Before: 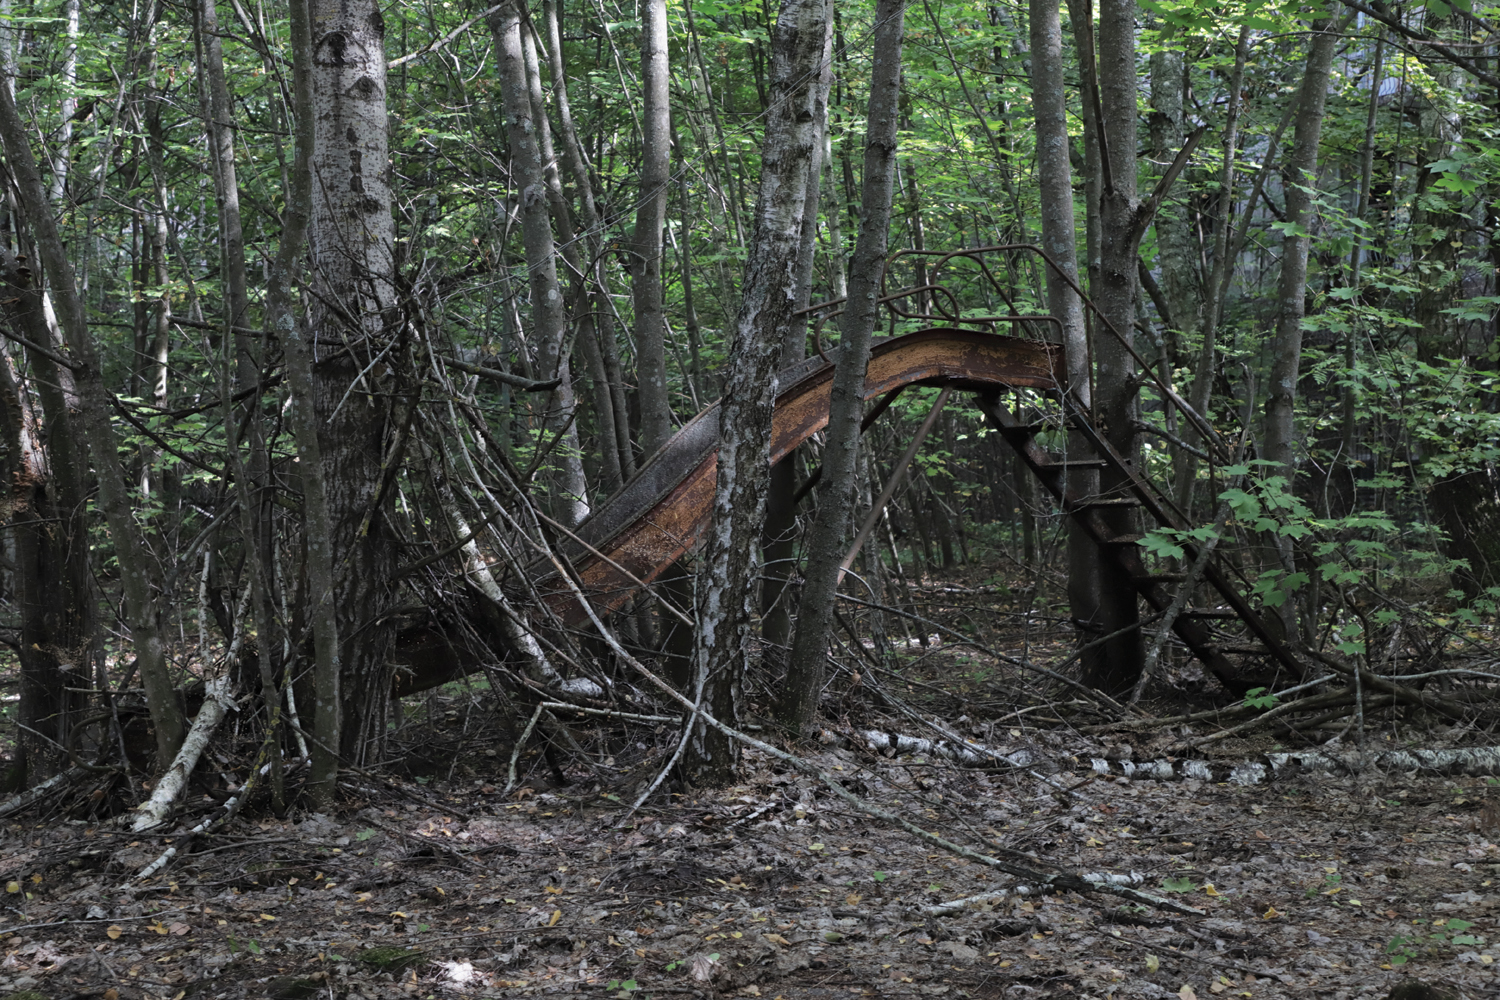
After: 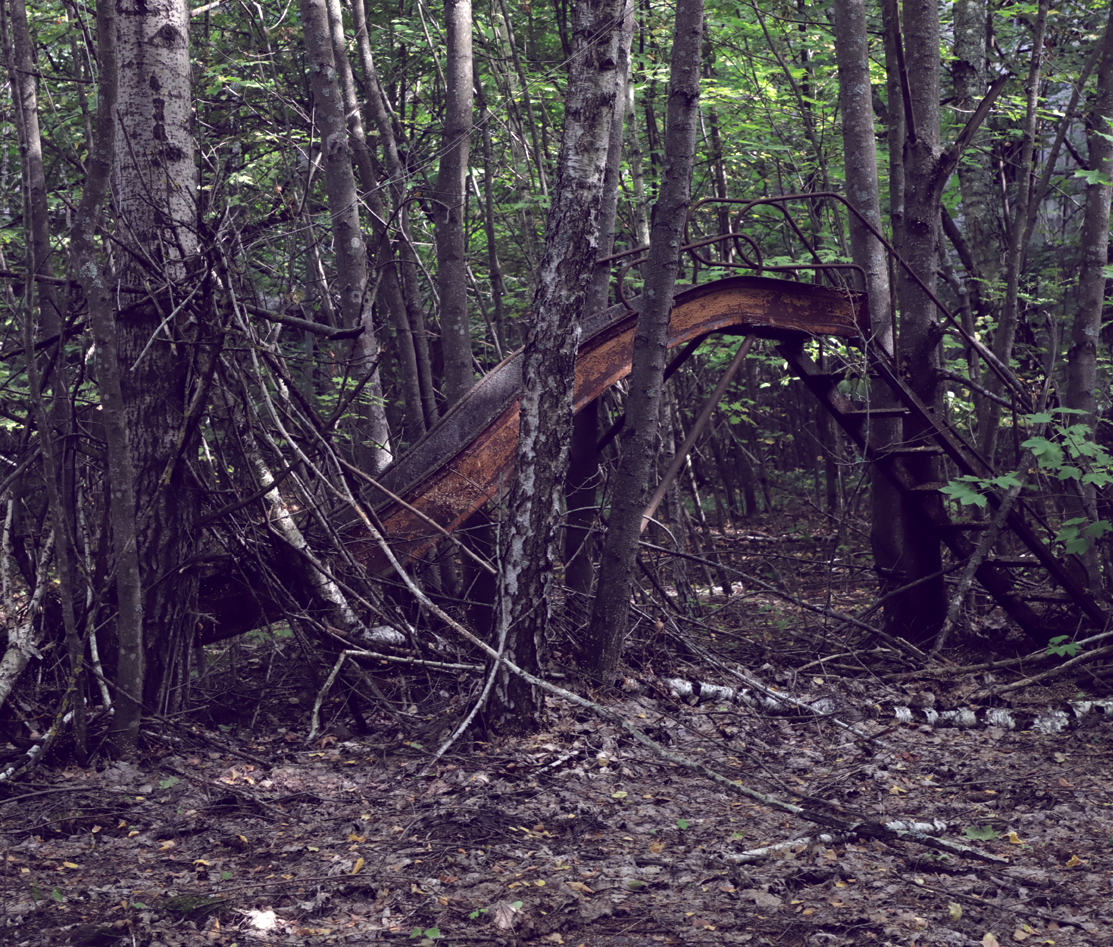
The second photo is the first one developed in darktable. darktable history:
crop and rotate: left 13.15%, top 5.251%, right 12.609%
color balance: lift [1.001, 0.997, 0.99, 1.01], gamma [1.007, 1, 0.975, 1.025], gain [1, 1.065, 1.052, 0.935], contrast 13.25%
